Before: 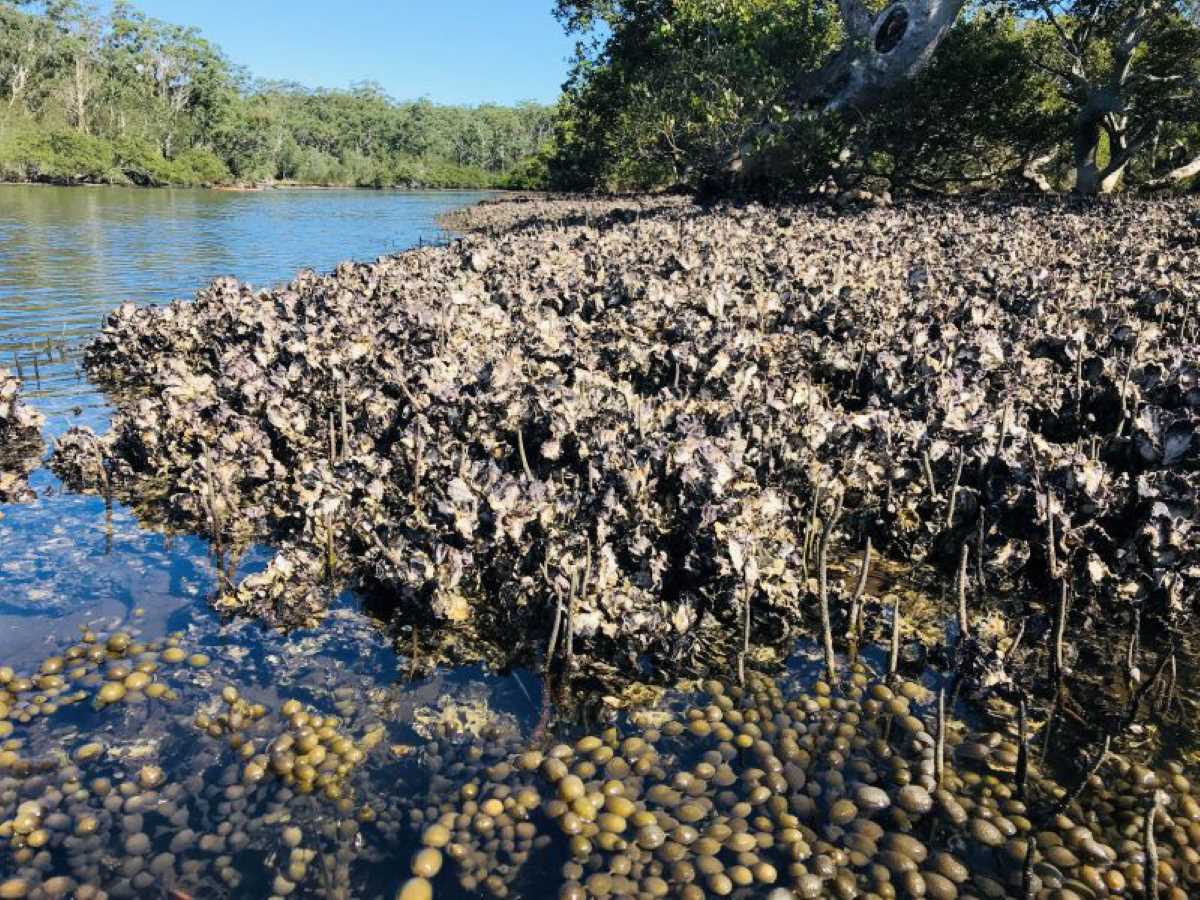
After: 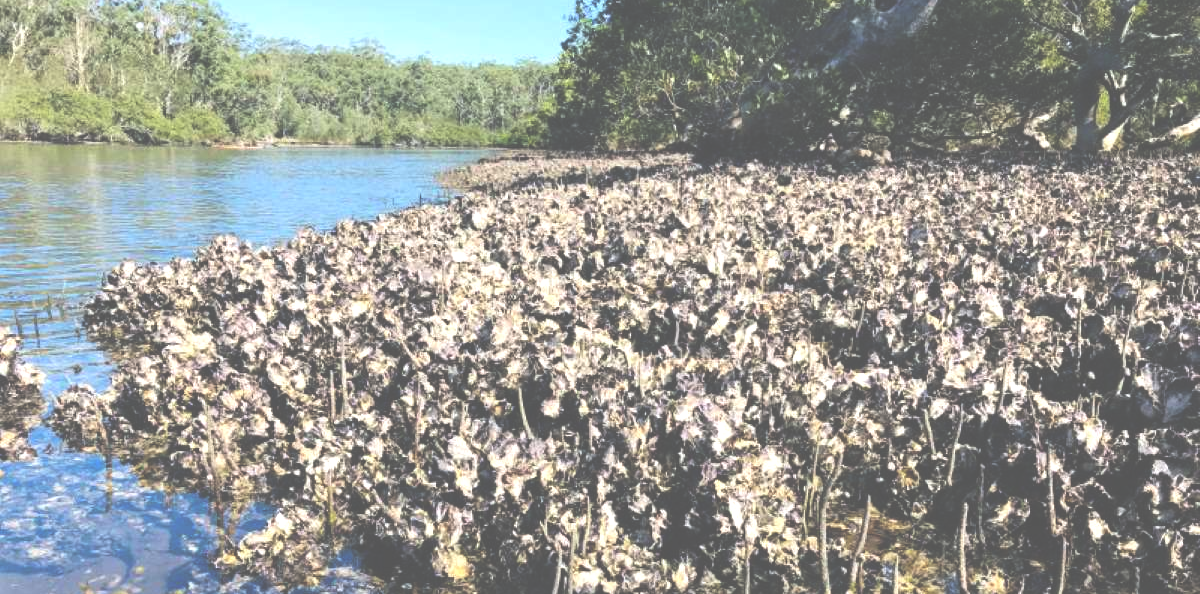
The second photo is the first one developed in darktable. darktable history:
exposure: black level correction -0.071, exposure 0.502 EV, compensate exposure bias true, compensate highlight preservation false
crop and rotate: top 4.72%, bottom 29.185%
